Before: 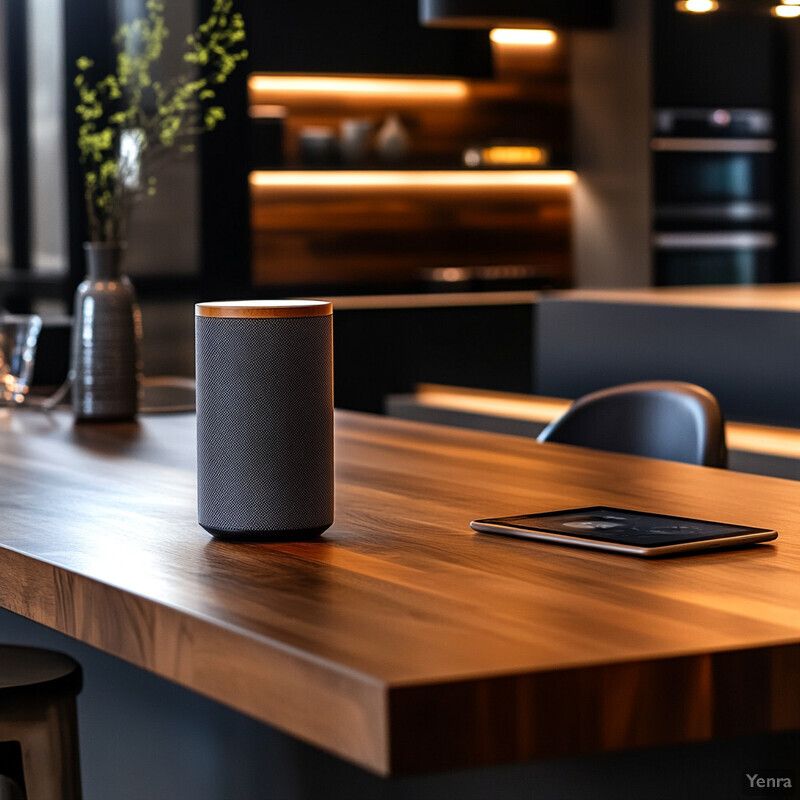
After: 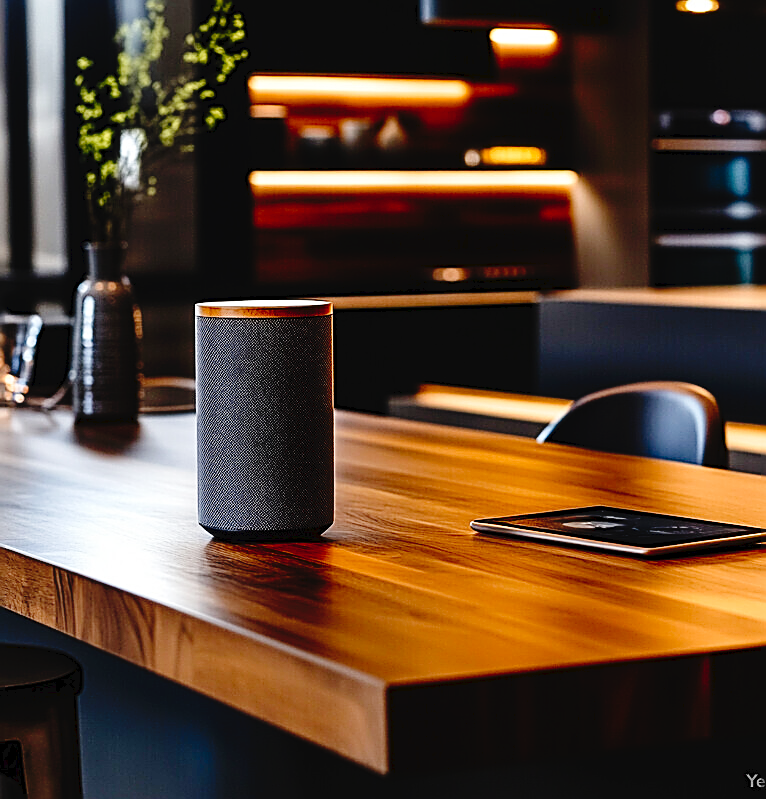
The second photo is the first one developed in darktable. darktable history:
crop: right 4.126%, bottom 0.031%
tone curve: curves: ch0 [(0, 0) (0.003, 0.03) (0.011, 0.03) (0.025, 0.033) (0.044, 0.035) (0.069, 0.04) (0.1, 0.046) (0.136, 0.052) (0.177, 0.08) (0.224, 0.121) (0.277, 0.225) (0.335, 0.343) (0.399, 0.456) (0.468, 0.555) (0.543, 0.647) (0.623, 0.732) (0.709, 0.808) (0.801, 0.886) (0.898, 0.947) (1, 1)], preserve colors none
sharpen: amount 0.901
